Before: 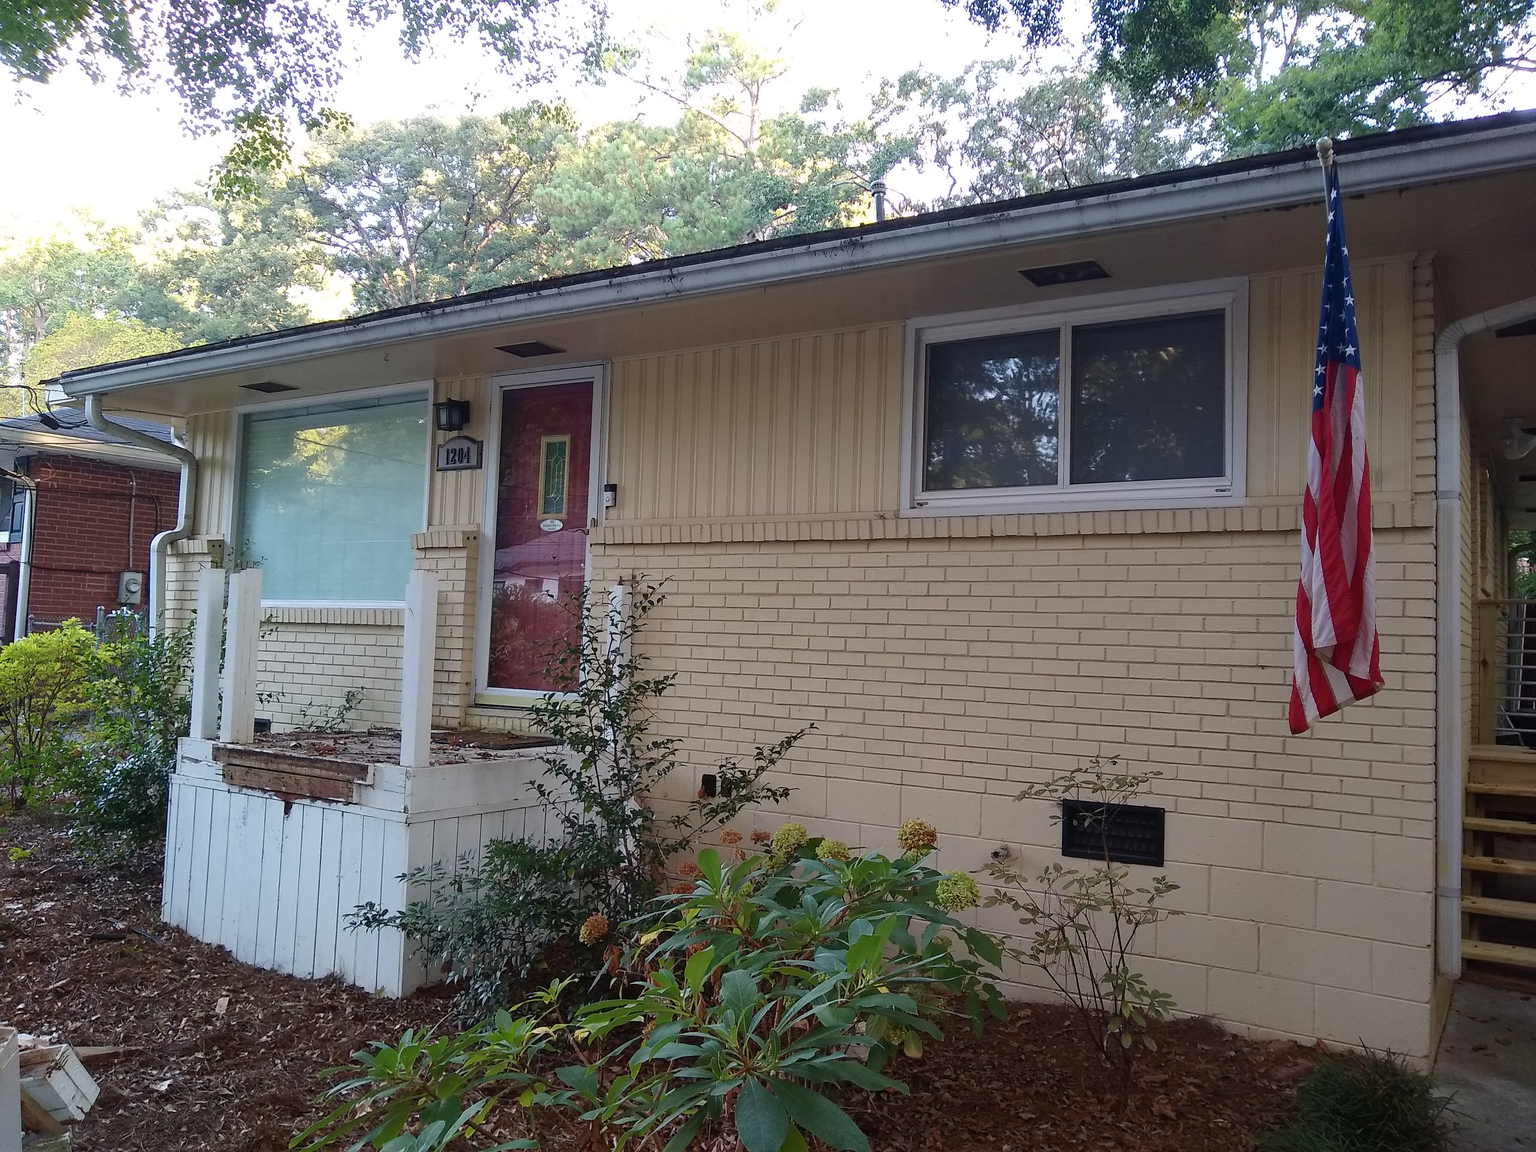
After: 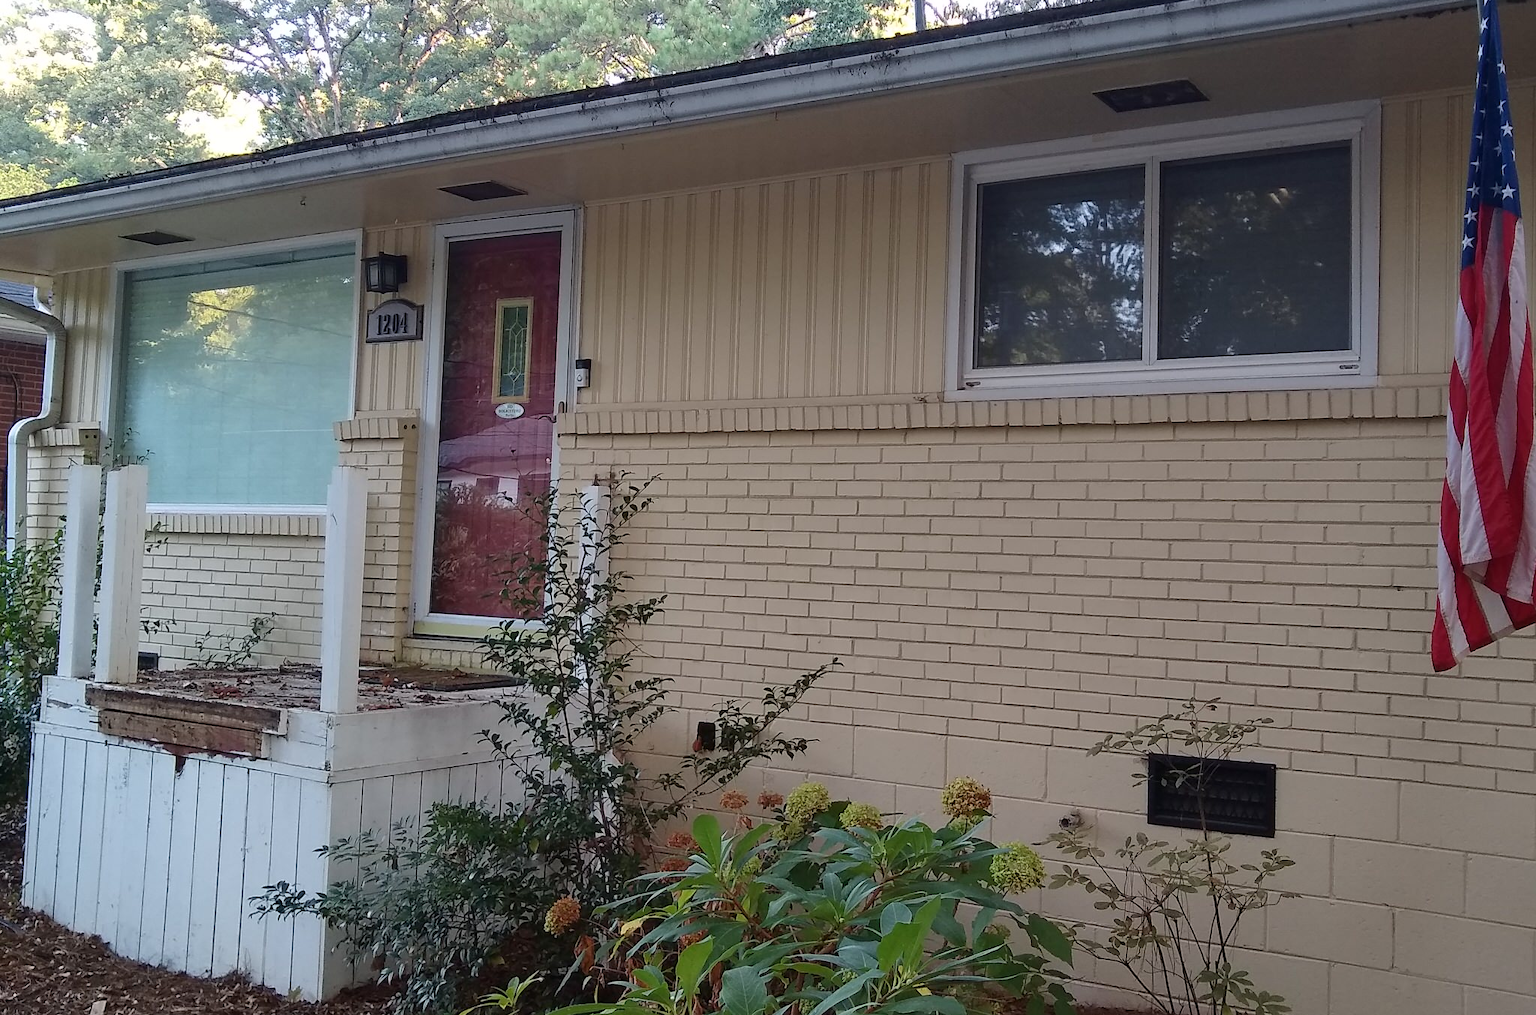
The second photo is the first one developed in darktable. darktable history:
crop: left 9.383%, top 17.094%, right 10.59%, bottom 12.363%
